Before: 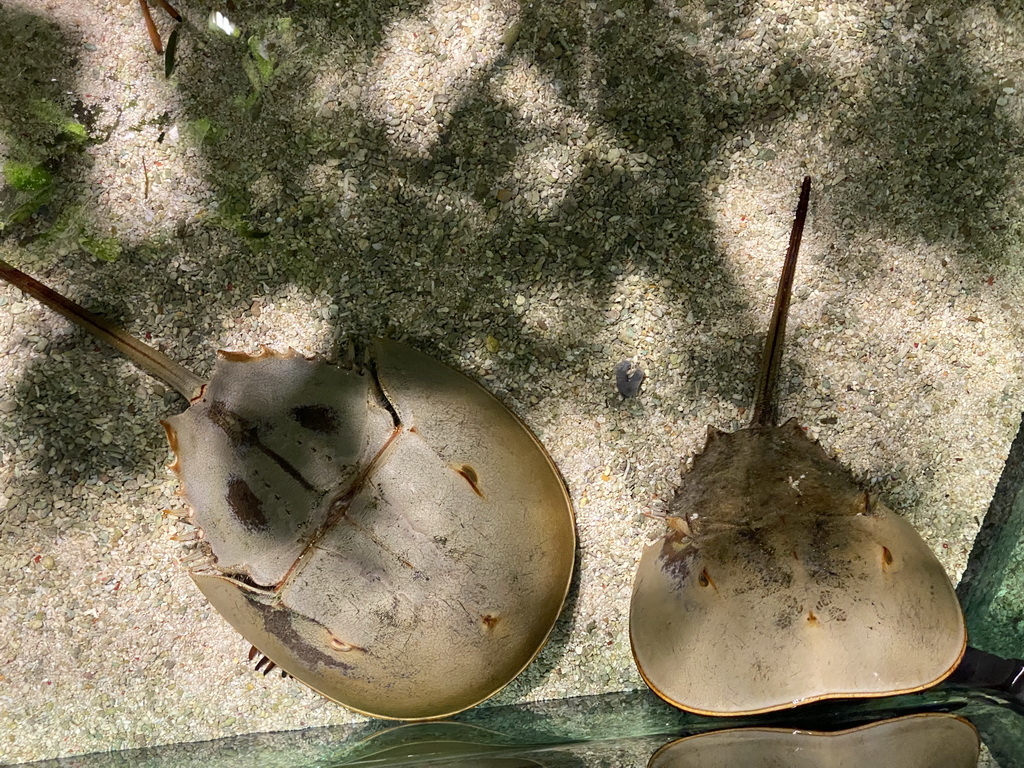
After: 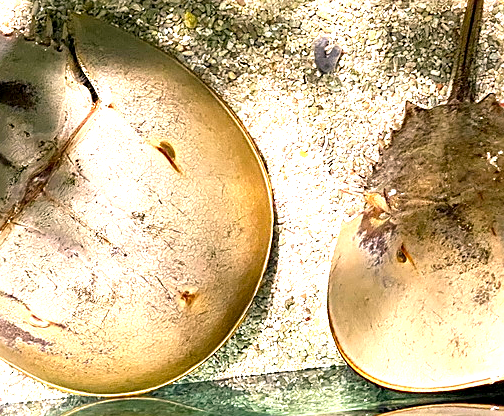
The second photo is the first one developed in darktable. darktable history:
sharpen: on, module defaults
color correction: highlights a* 7.36, highlights b* 4.4
crop: left 29.564%, top 42.268%, right 21.125%, bottom 3.479%
exposure: black level correction 0.001, exposure 1.656 EV, compensate highlight preservation false
local contrast: highlights 105%, shadows 101%, detail 120%, midtone range 0.2
